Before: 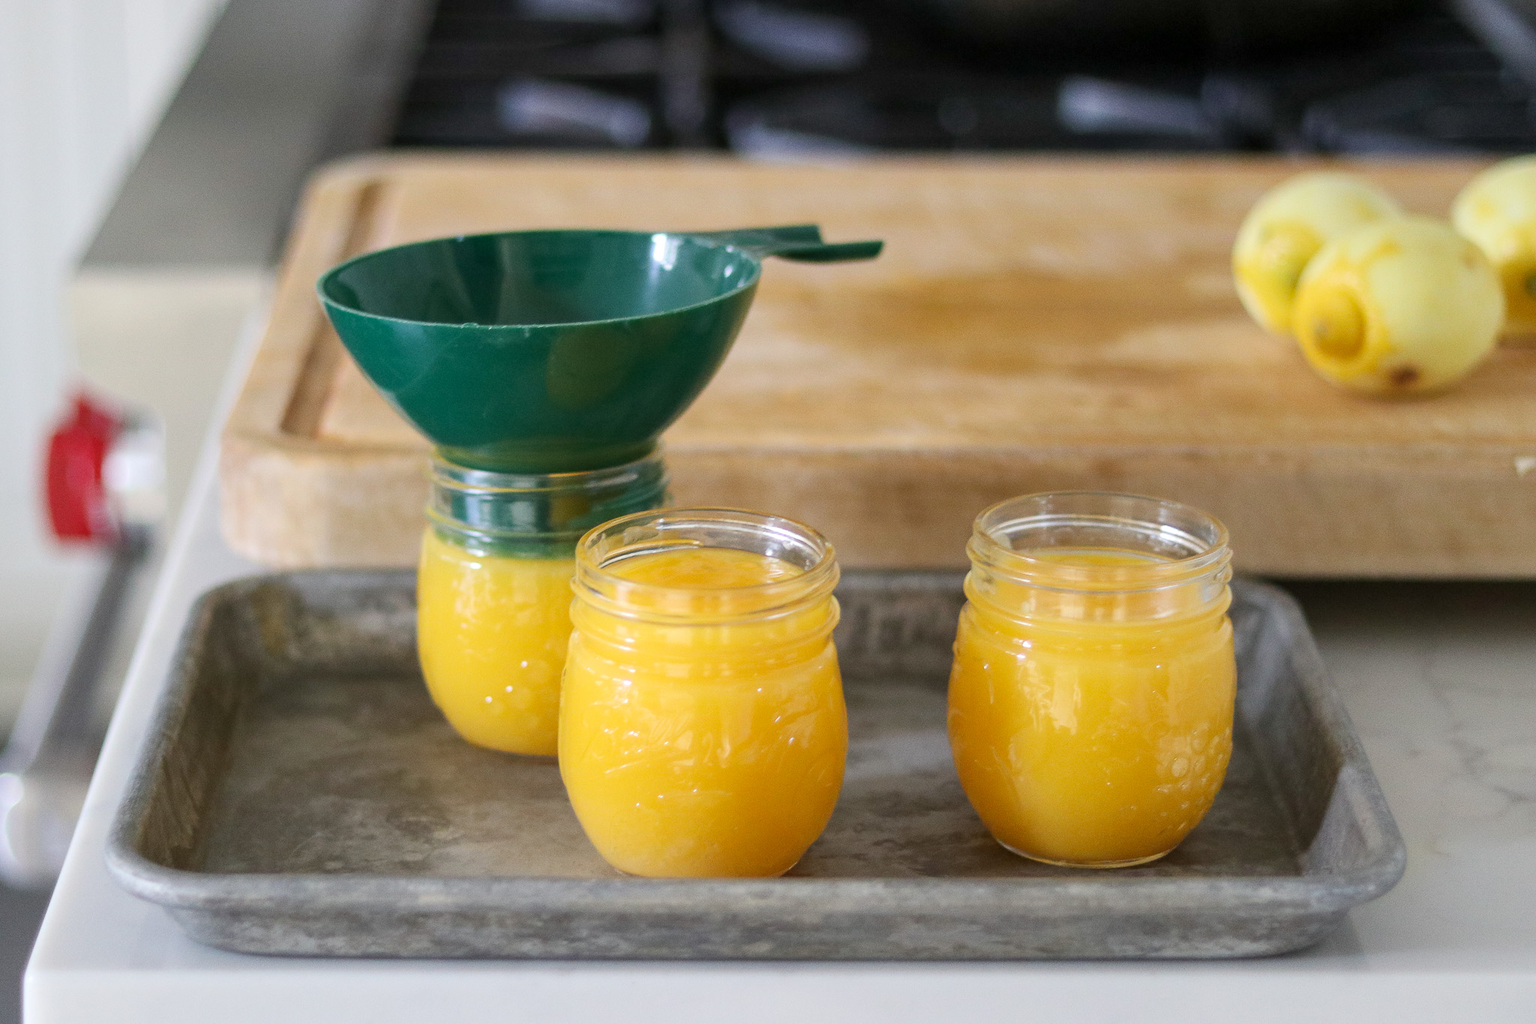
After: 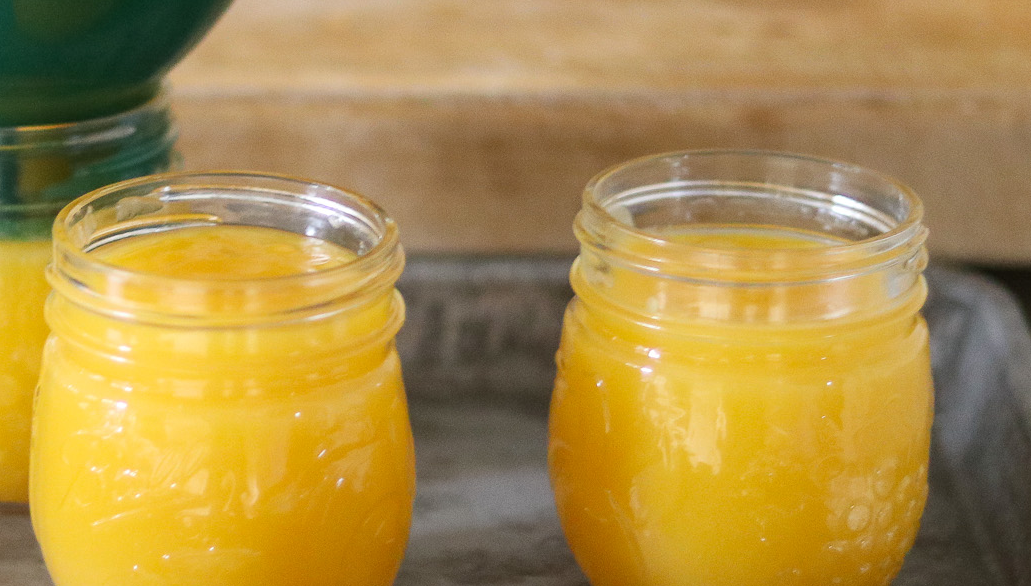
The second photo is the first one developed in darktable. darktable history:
crop: left 34.942%, top 37.053%, right 14.671%, bottom 19.978%
